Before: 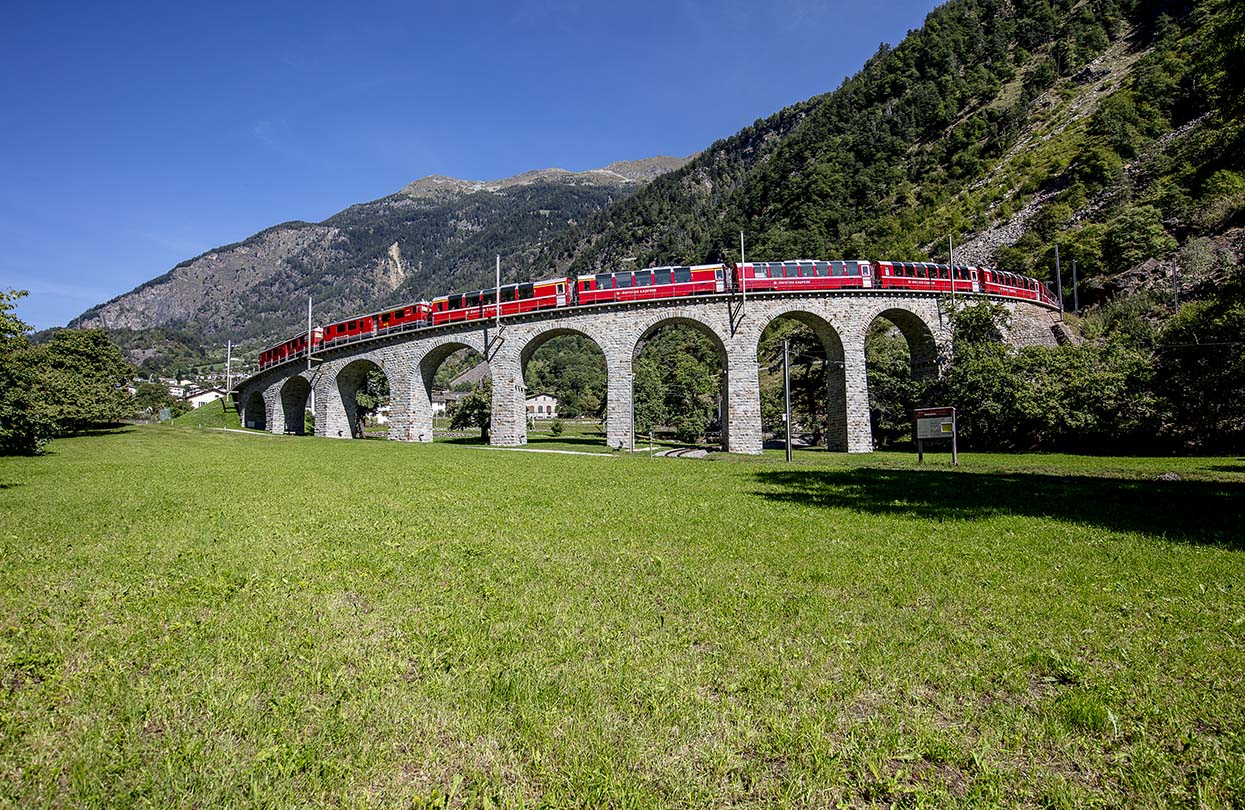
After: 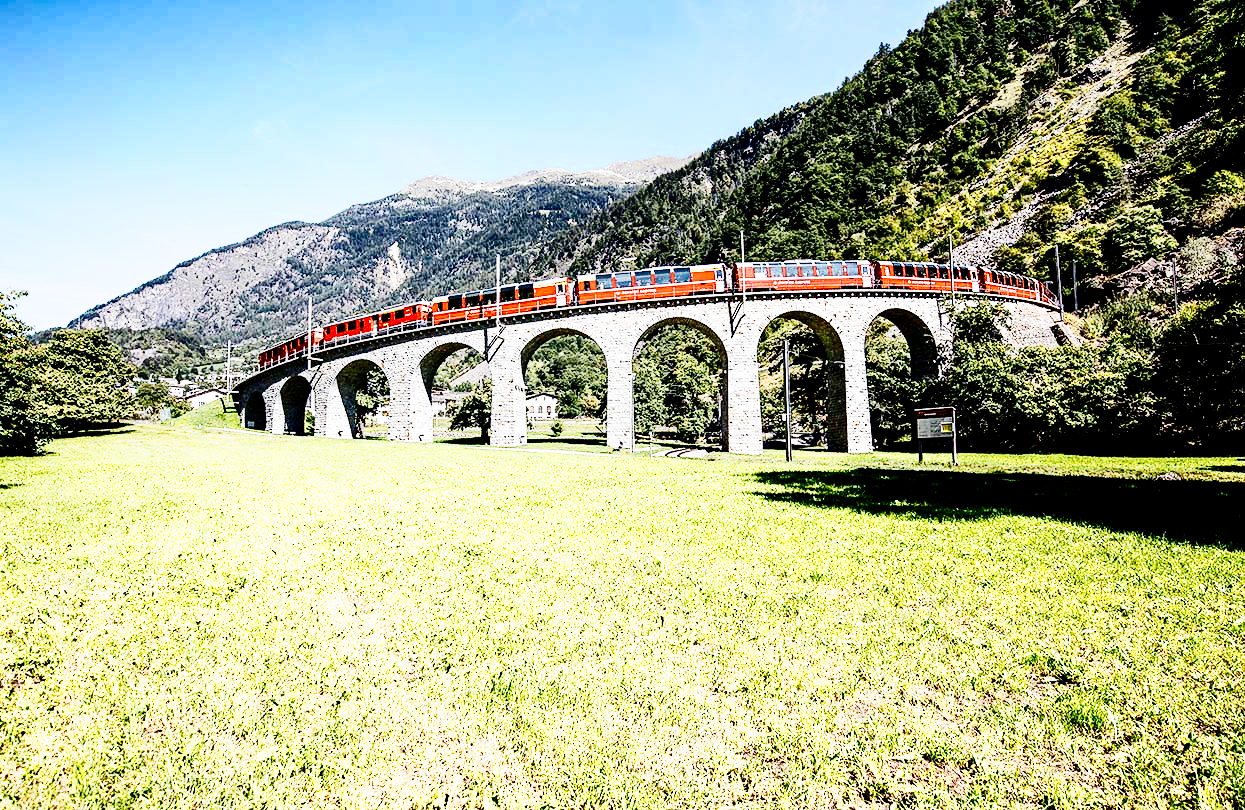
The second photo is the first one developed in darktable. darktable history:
contrast brightness saturation: contrast 0.241, brightness -0.22, saturation 0.141
color zones: curves: ch0 [(0.018, 0.548) (0.197, 0.654) (0.425, 0.447) (0.605, 0.658) (0.732, 0.579)]; ch1 [(0.105, 0.531) (0.224, 0.531) (0.386, 0.39) (0.618, 0.456) (0.732, 0.456) (0.956, 0.421)]; ch2 [(0.039, 0.583) (0.215, 0.465) (0.399, 0.544) (0.465, 0.548) (0.614, 0.447) (0.724, 0.43) (0.882, 0.623) (0.956, 0.632)]
exposure: black level correction 0, exposure 1.699 EV, compensate highlight preservation false
filmic rgb: black relative exposure -4.98 EV, white relative exposure 3.97 EV, hardness 2.9, contrast 1.396, preserve chrominance no, color science v5 (2021)
